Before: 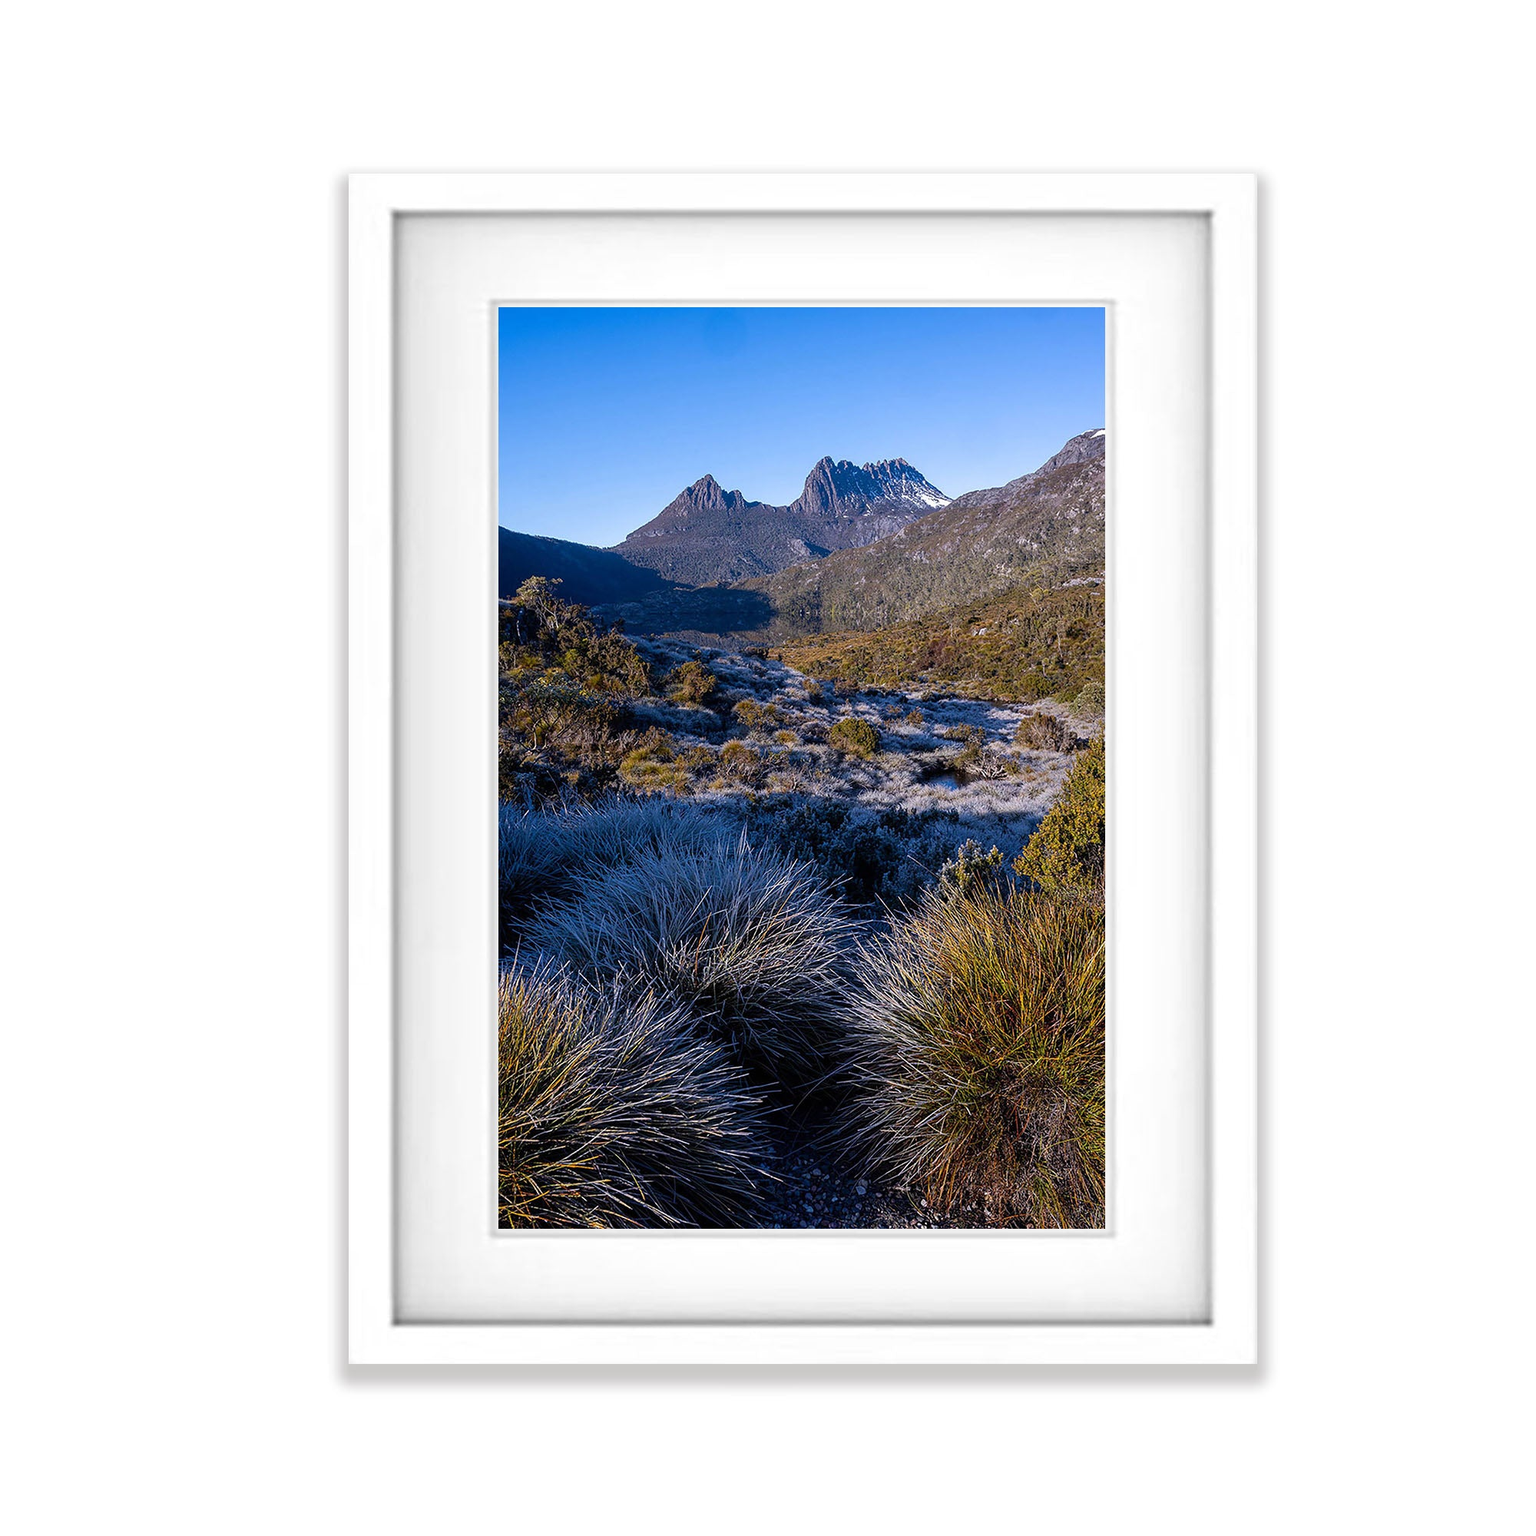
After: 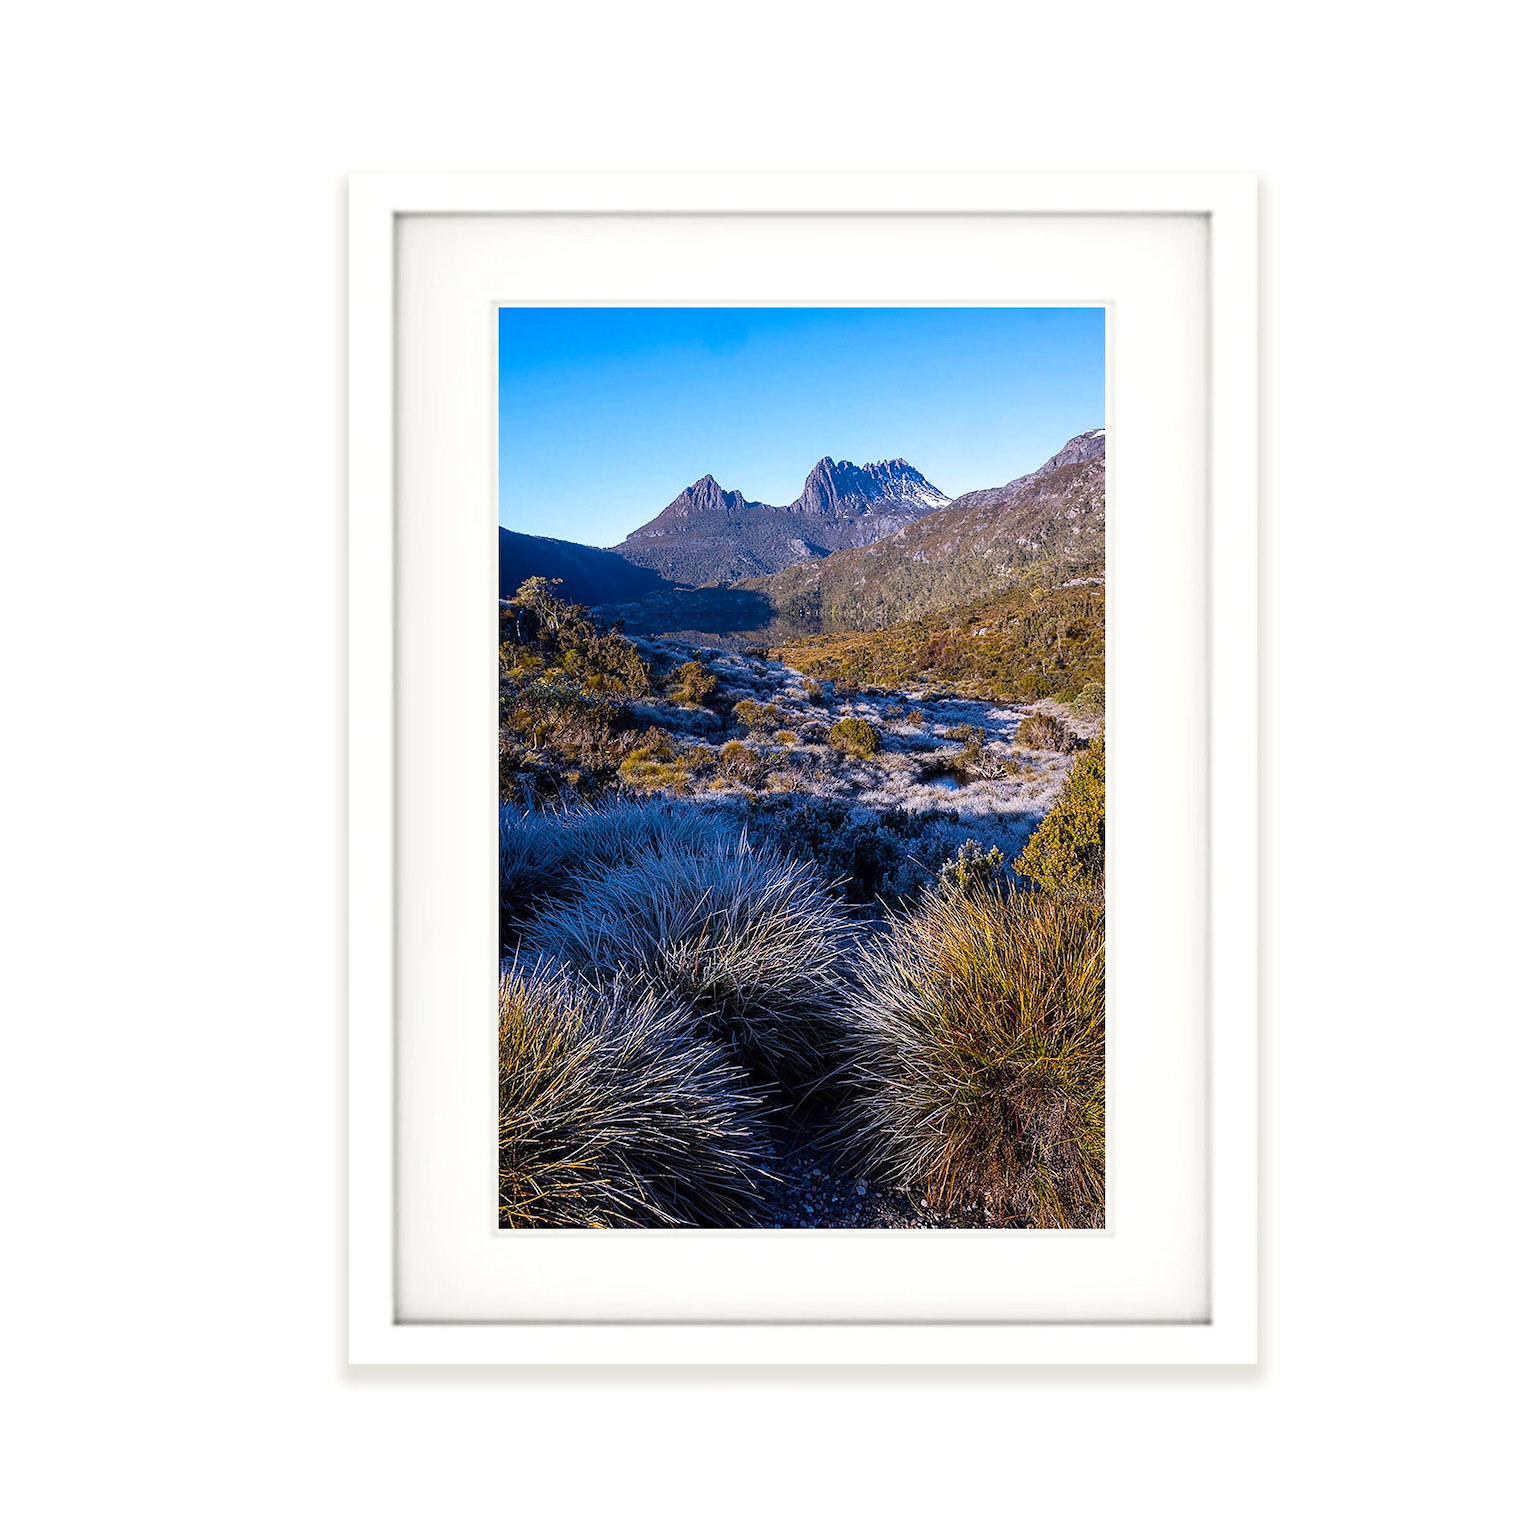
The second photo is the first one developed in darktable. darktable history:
base curve: curves: ch0 [(0, 0) (0.666, 0.806) (1, 1)], preserve colors none
color balance rgb: power › chroma 0.236%, power › hue 61.78°, highlights gain › luminance 6.16%, highlights gain › chroma 1.211%, highlights gain › hue 87.79°, perceptual saturation grading › global saturation -1.095%, global vibrance 30.569%
